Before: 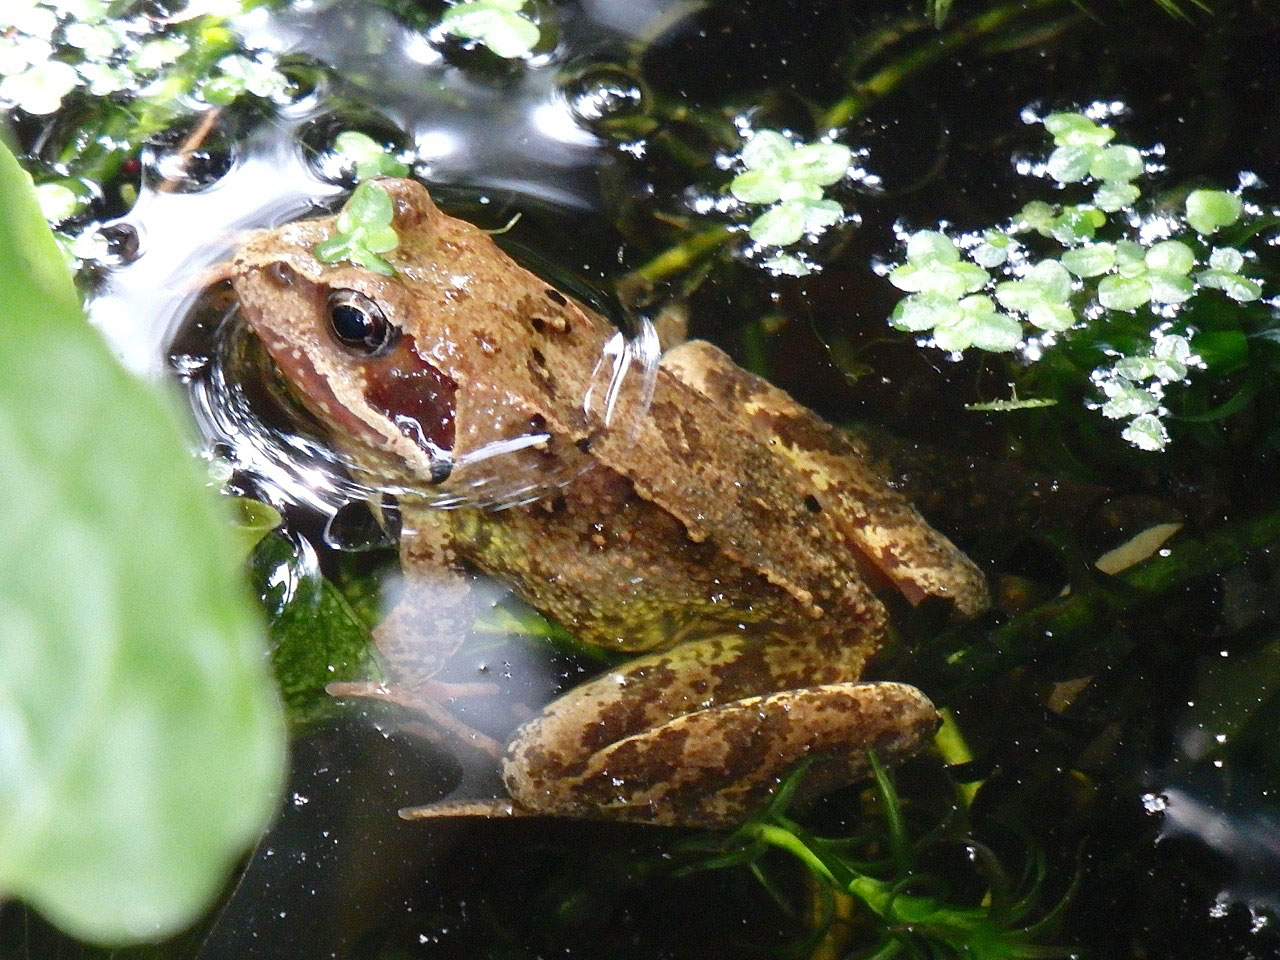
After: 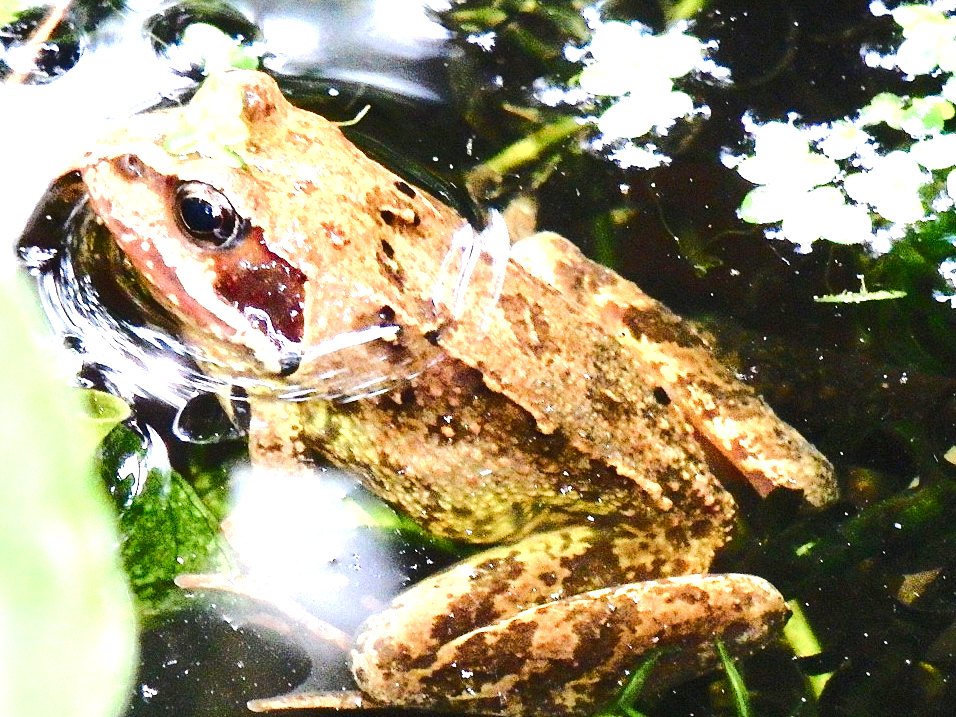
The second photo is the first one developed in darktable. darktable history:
crop and rotate: left 11.831%, top 11.346%, right 13.429%, bottom 13.899%
color balance rgb: shadows lift › luminance -20%, power › hue 72.24°, highlights gain › luminance 15%, global offset › hue 171.6°, perceptual saturation grading › highlights -30%, perceptual saturation grading › shadows 20%, global vibrance 30%, contrast 10%
exposure: black level correction 0, exposure 1.1 EV, compensate highlight preservation false
shadows and highlights: shadows 35, highlights -35, soften with gaussian
rgb curve: curves: ch0 [(0, 0) (0.284, 0.292) (0.505, 0.644) (1, 1)], compensate middle gray true
grain: coarseness 0.09 ISO
